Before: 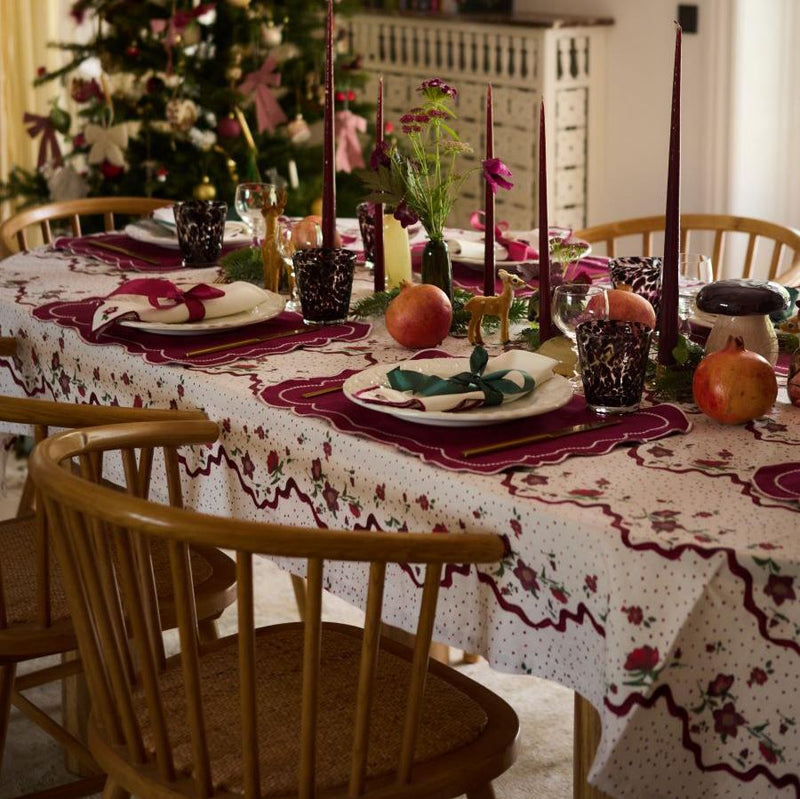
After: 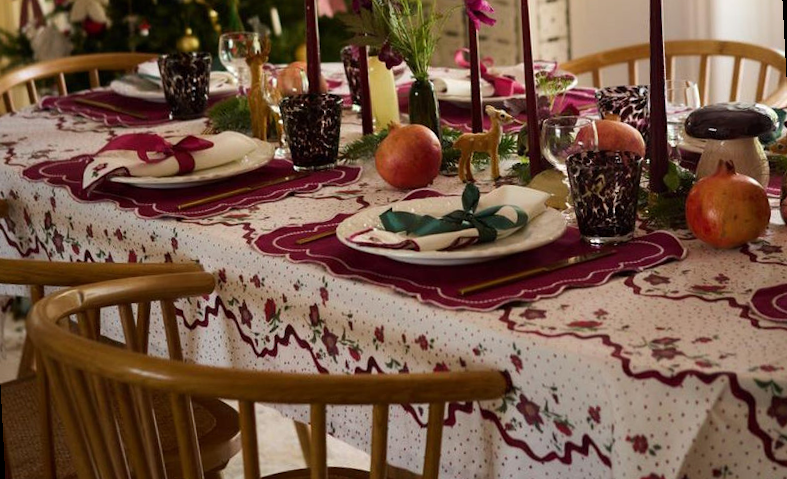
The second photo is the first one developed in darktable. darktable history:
crop: top 16.727%, bottom 16.727%
rotate and perspective: rotation -3°, crop left 0.031, crop right 0.968, crop top 0.07, crop bottom 0.93
